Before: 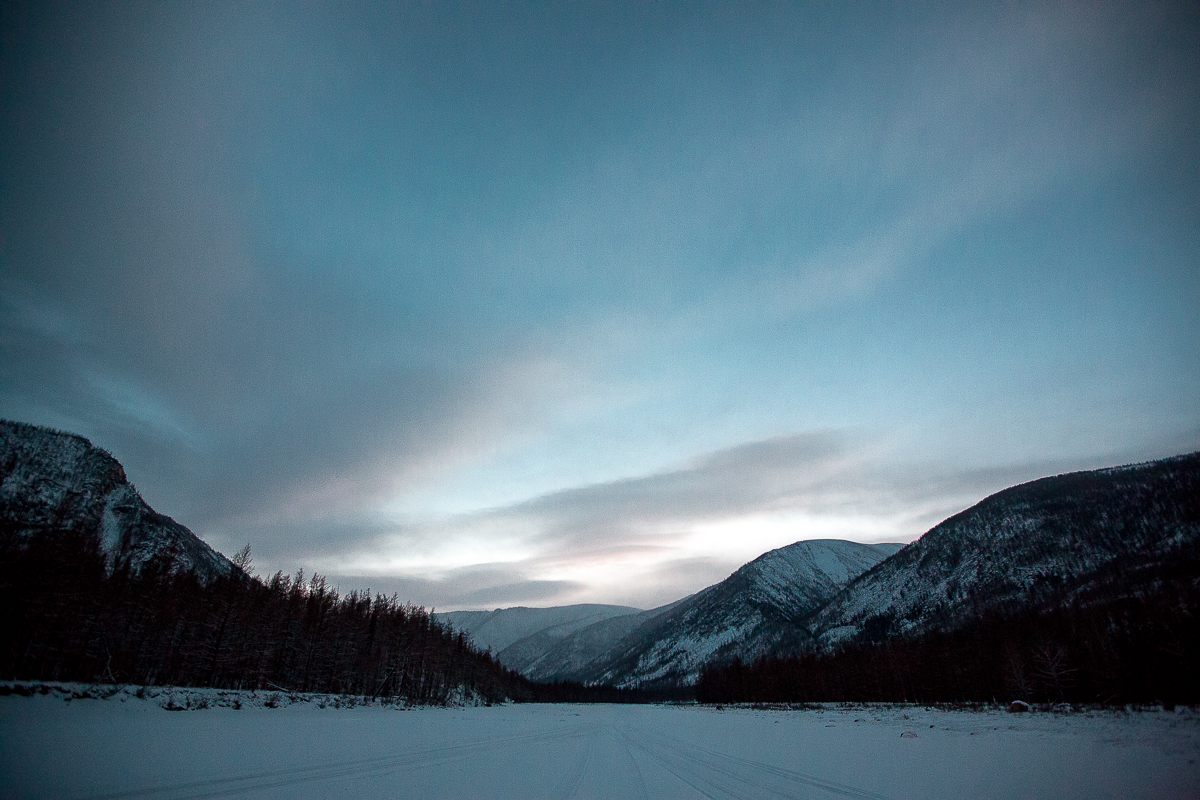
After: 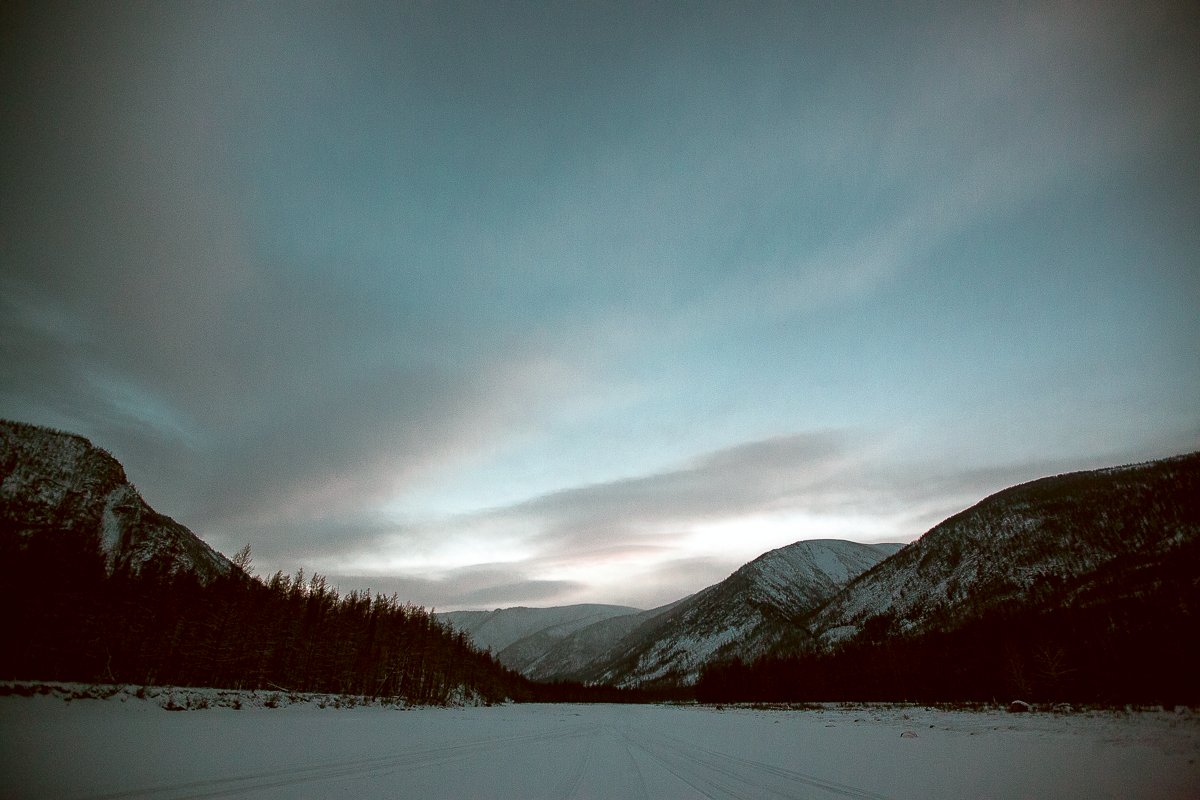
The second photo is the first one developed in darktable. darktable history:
color correction: highlights a* -0.582, highlights b* 0.172, shadows a* 4.53, shadows b* 20.14
